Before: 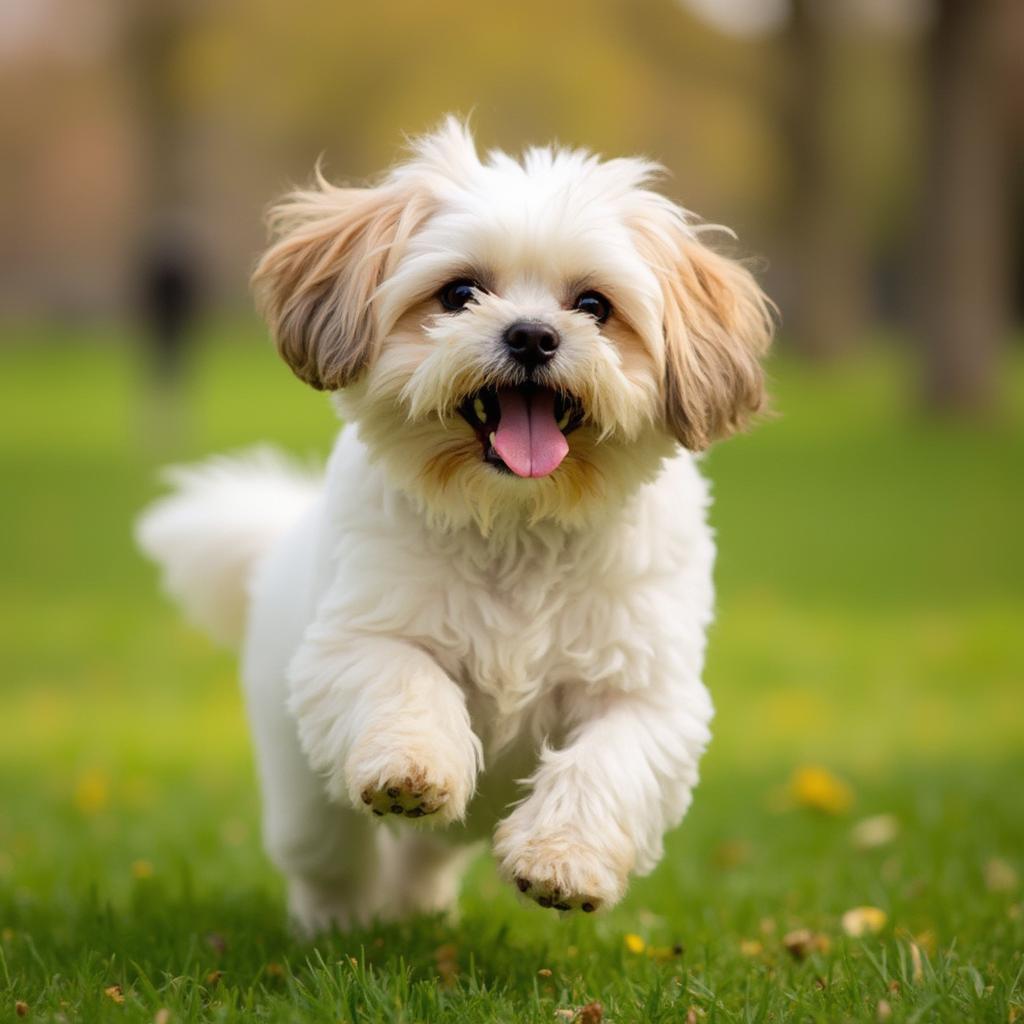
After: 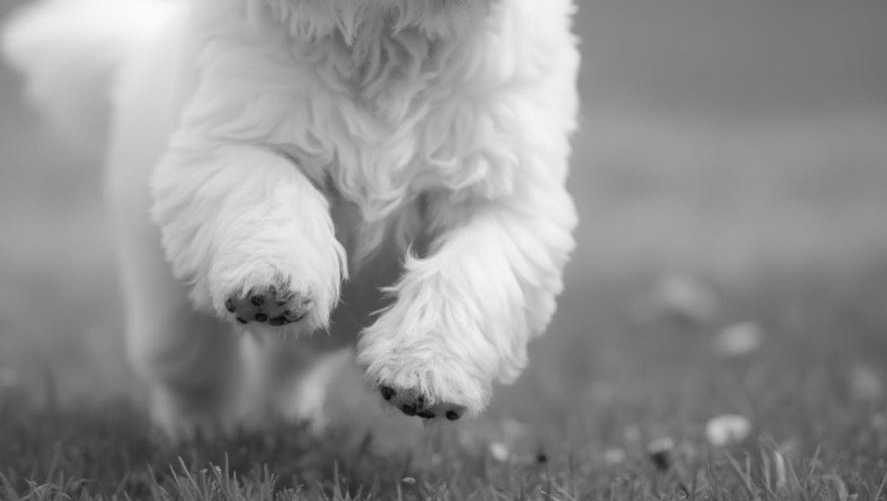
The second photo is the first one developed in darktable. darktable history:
crop and rotate: left 13.306%, top 48.129%, bottom 2.928%
monochrome: a -4.13, b 5.16, size 1
